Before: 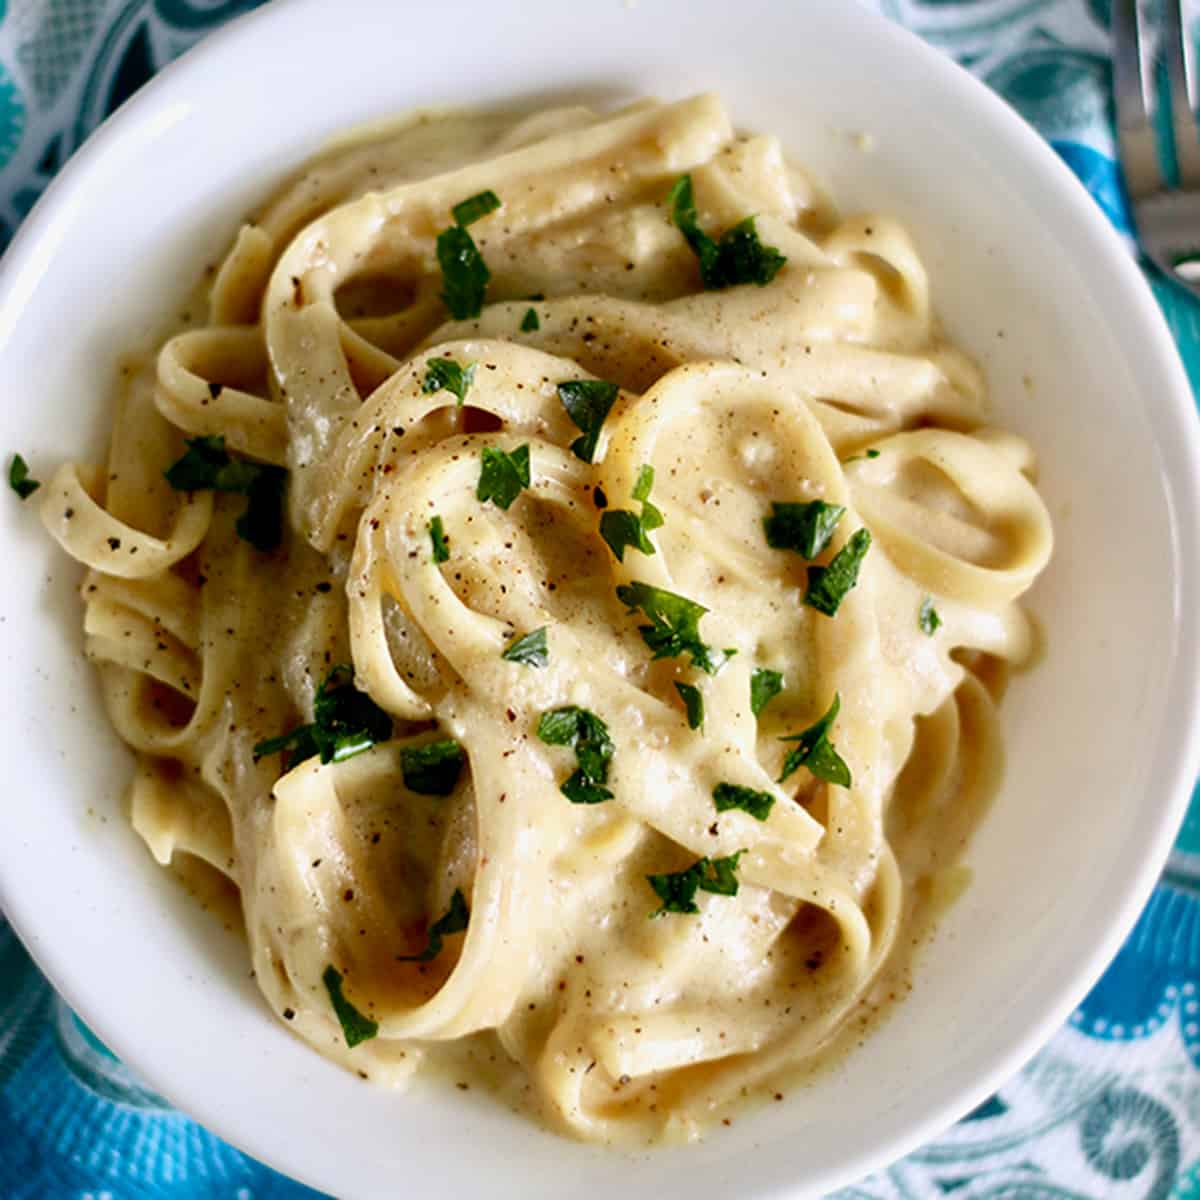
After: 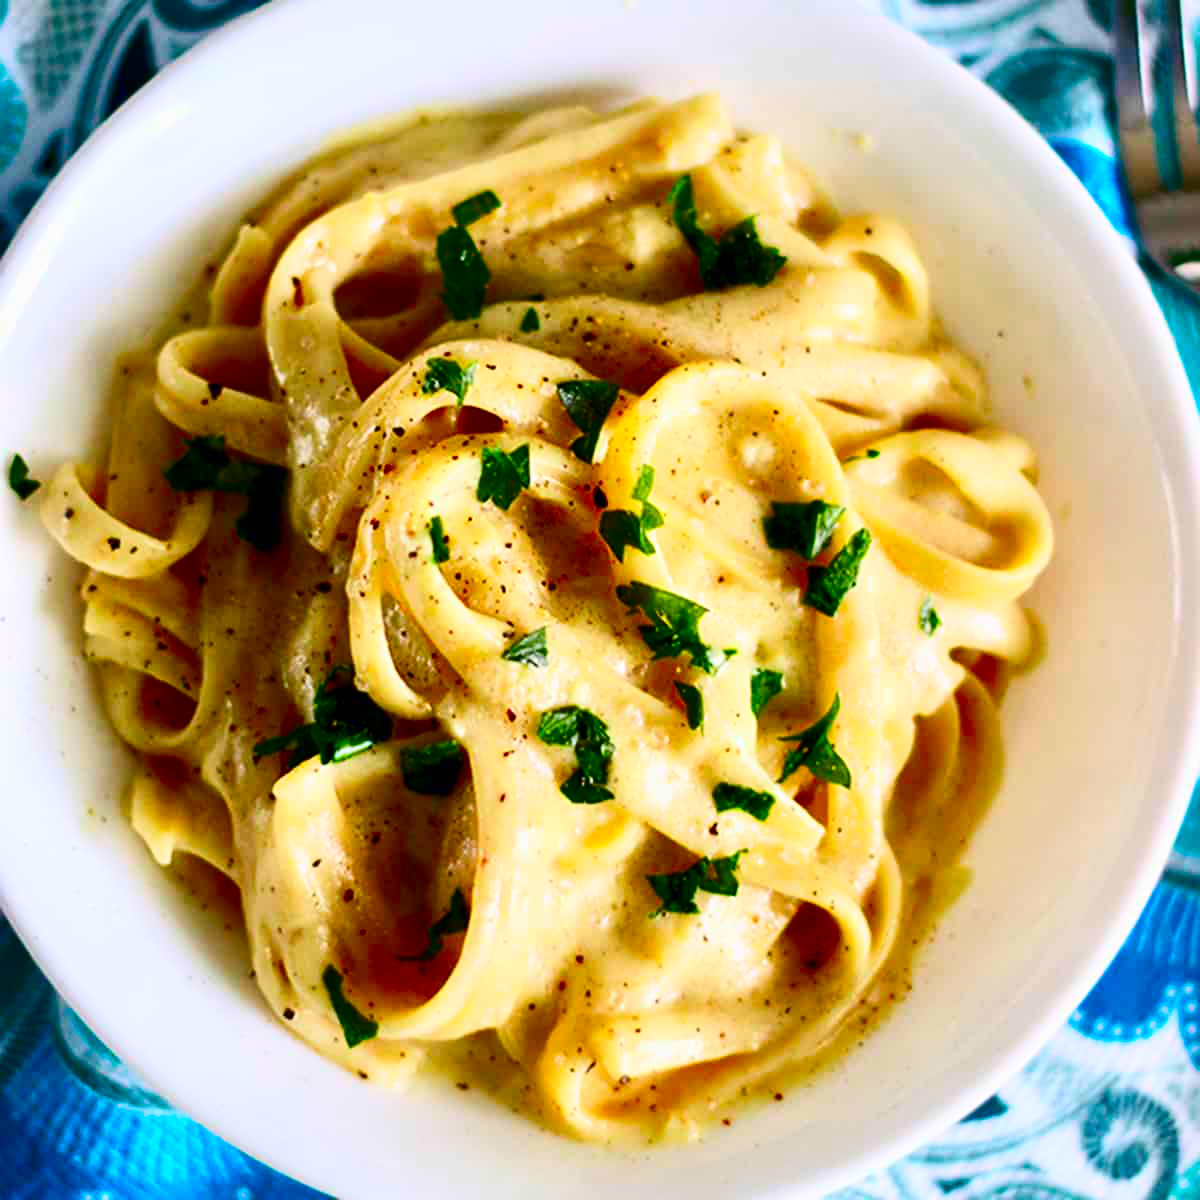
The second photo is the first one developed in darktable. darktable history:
contrast brightness saturation: contrast 0.26, brightness 0.013, saturation 0.889
